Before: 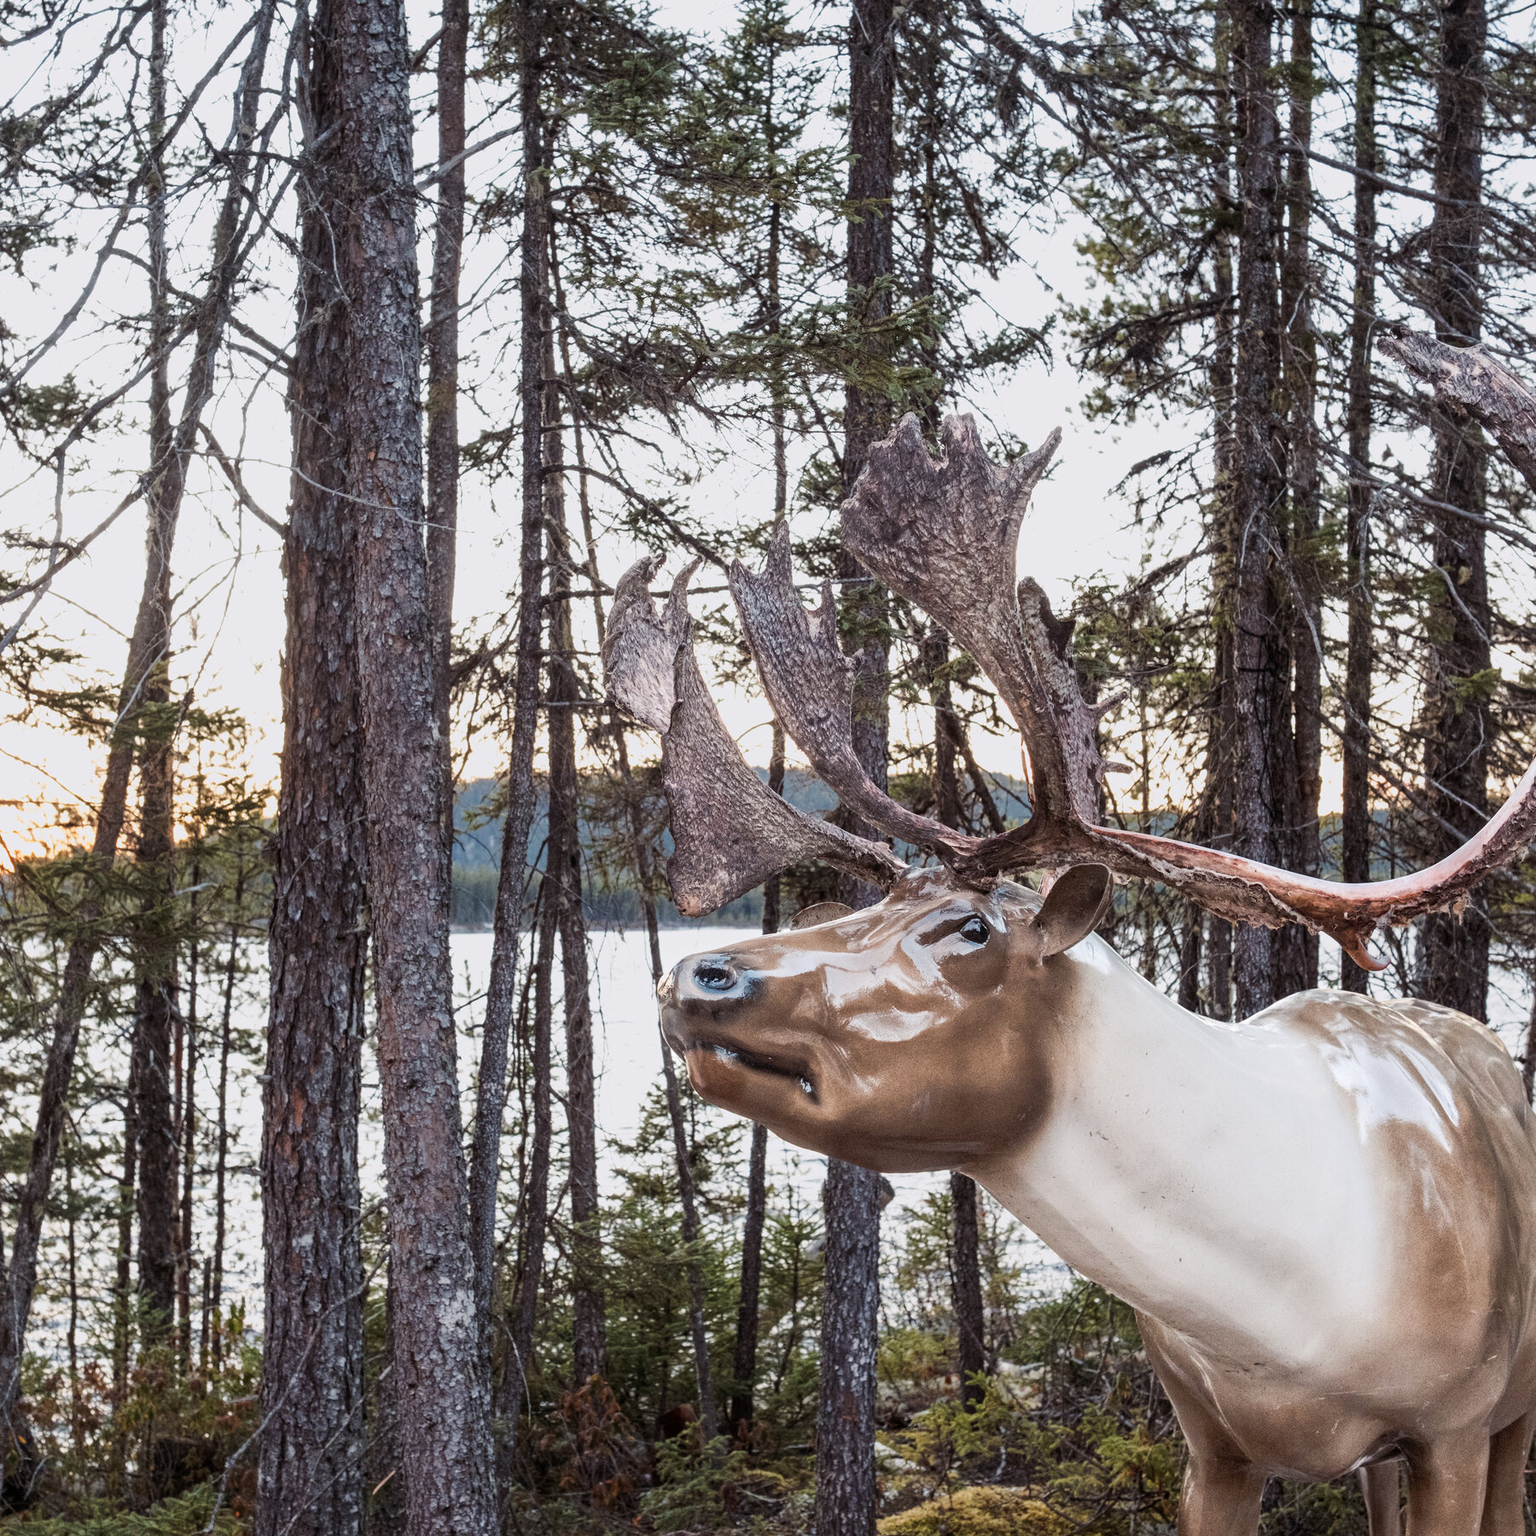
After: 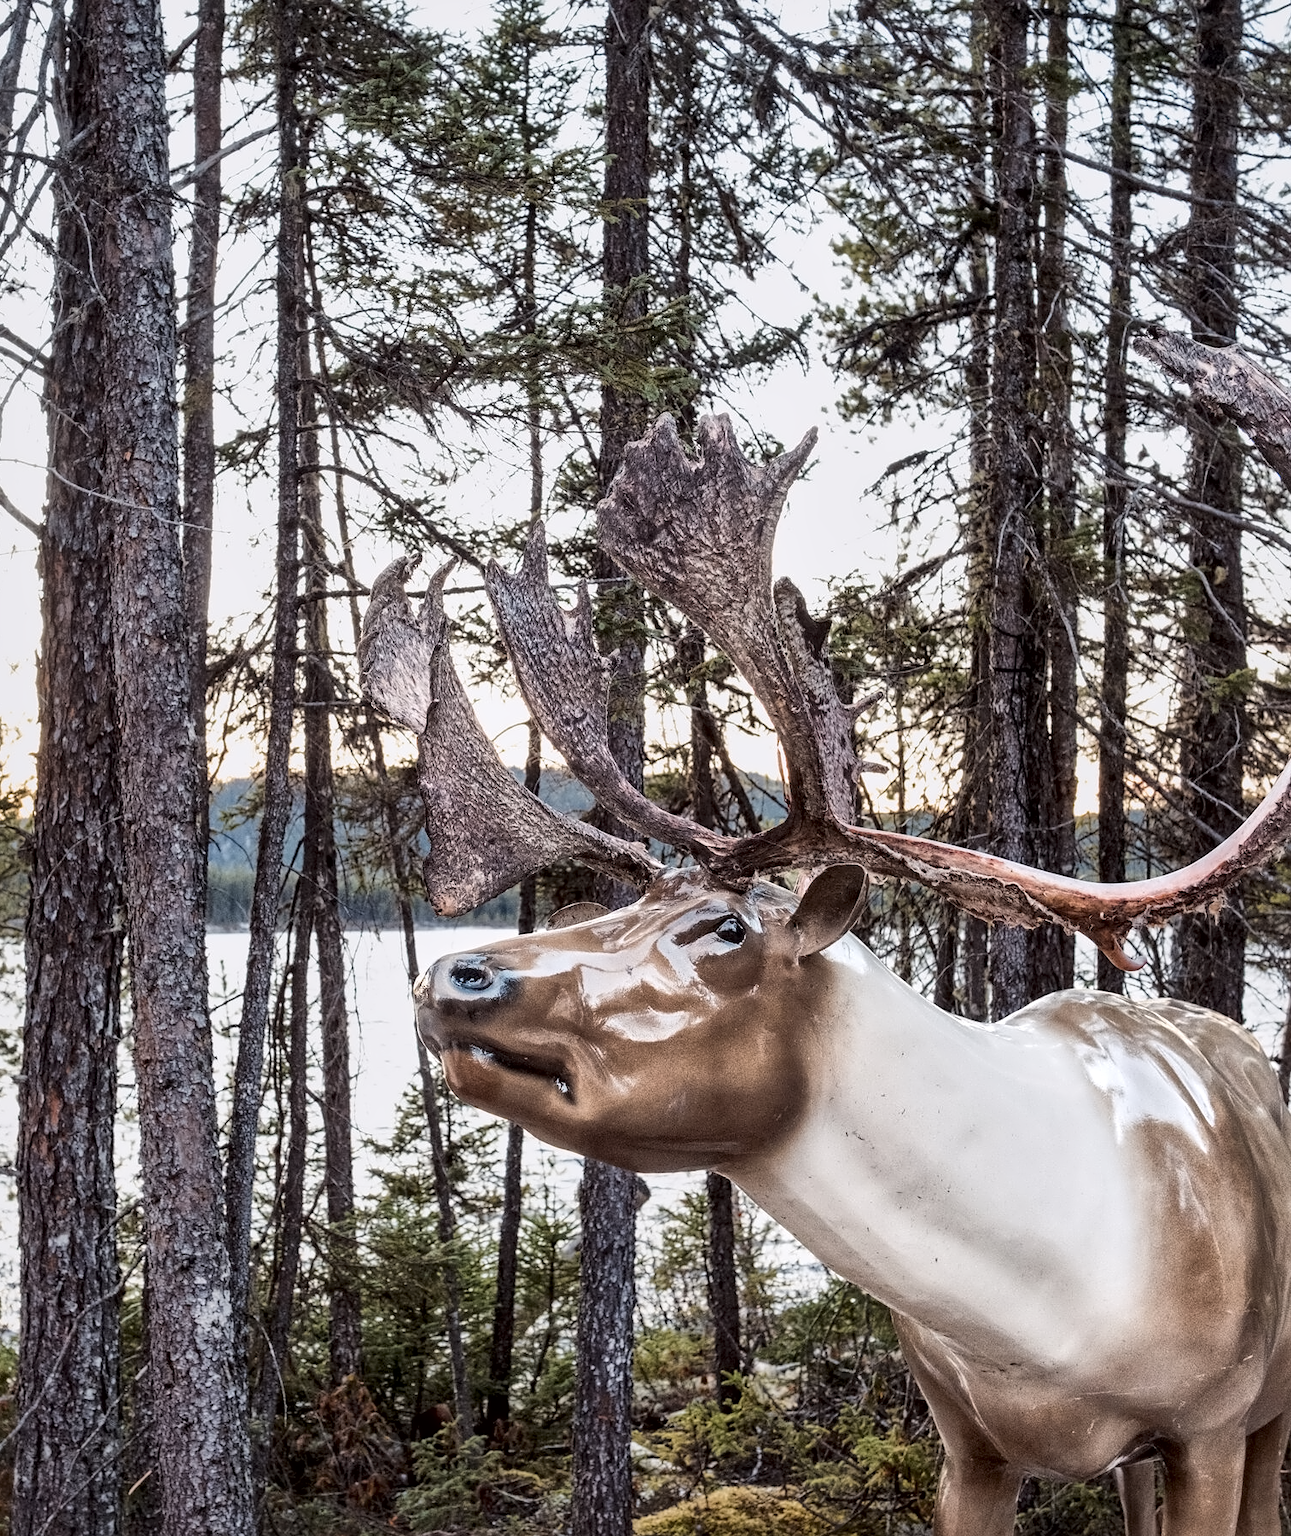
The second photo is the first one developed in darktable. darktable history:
crop: left 15.896%
local contrast: mode bilateral grid, contrast 20, coarseness 50, detail 171%, midtone range 0.2
contrast equalizer: octaves 7, y [[0.5 ×4, 0.524, 0.59], [0.5 ×6], [0.5 ×6], [0, 0, 0, 0.01, 0.045, 0.012], [0, 0, 0, 0.044, 0.195, 0.131]]
